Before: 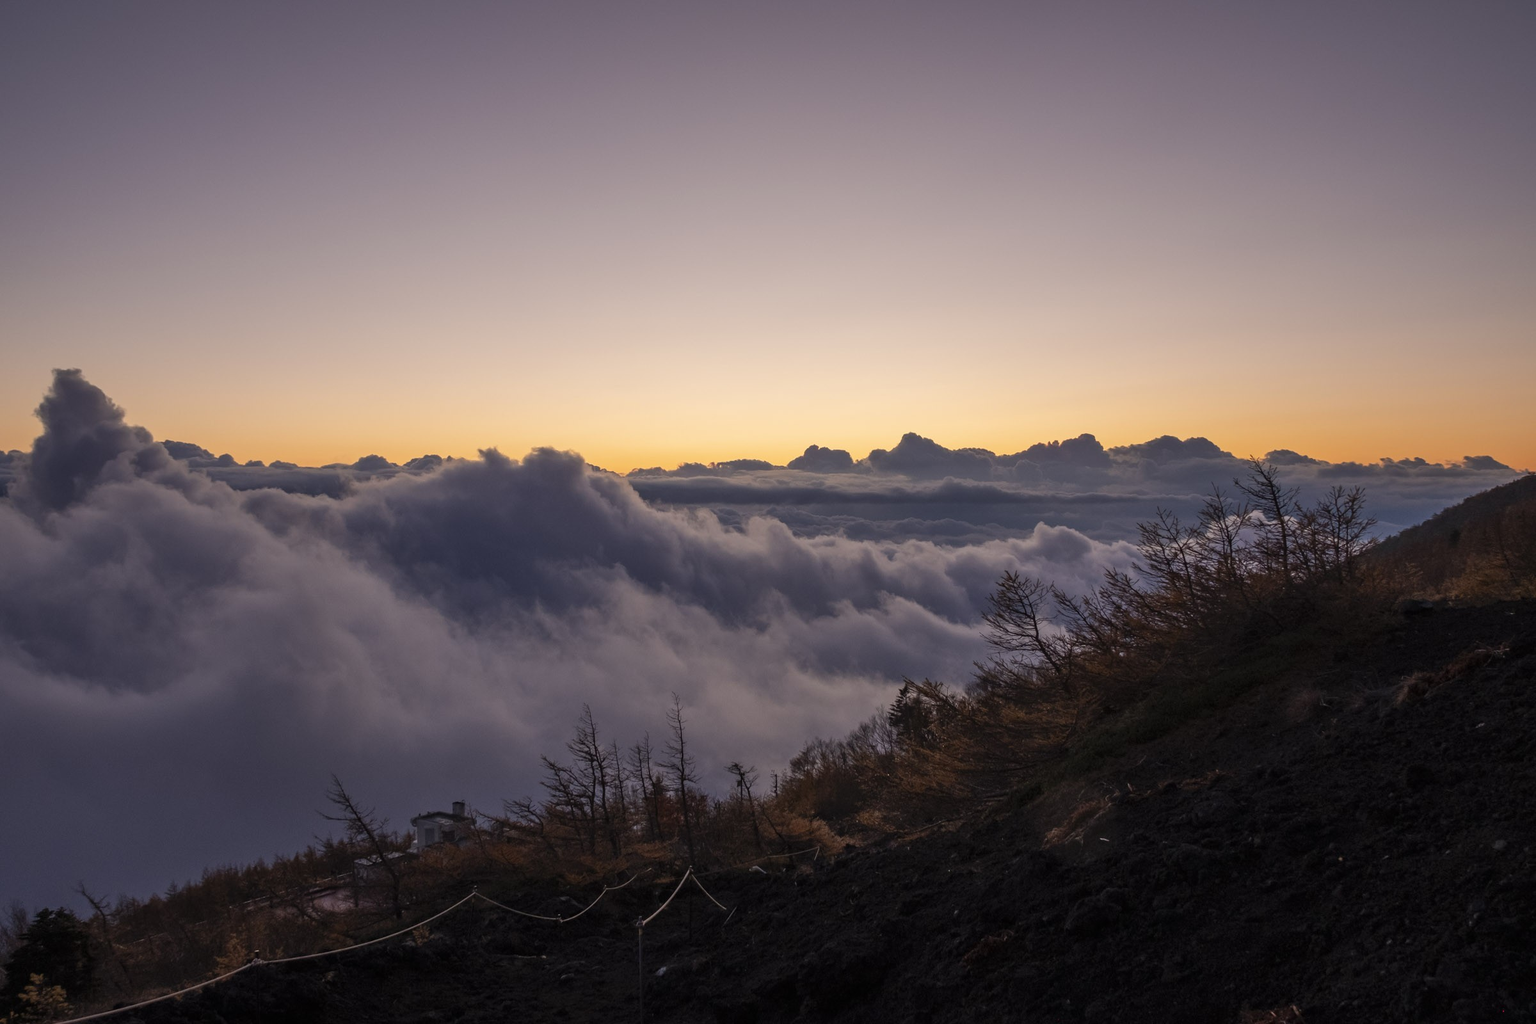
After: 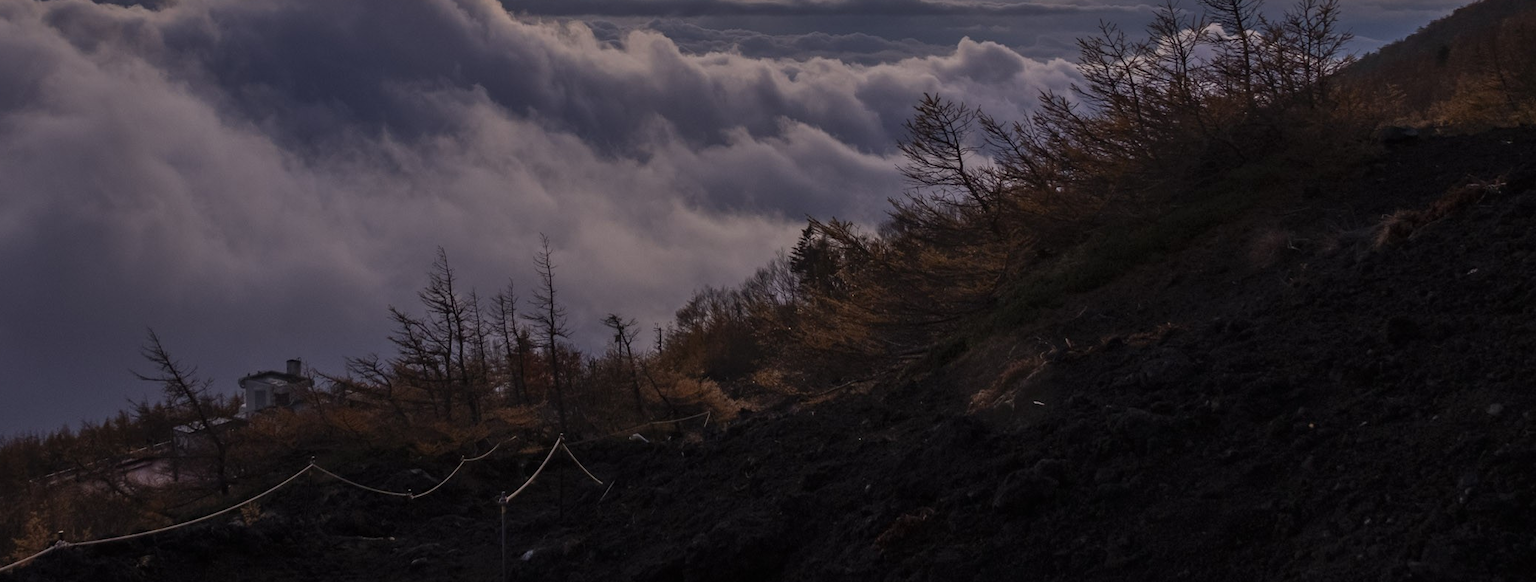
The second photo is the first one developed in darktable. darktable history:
crop and rotate: left 13.303%, top 47.915%, bottom 2.732%
contrast brightness saturation: contrast 0.071
